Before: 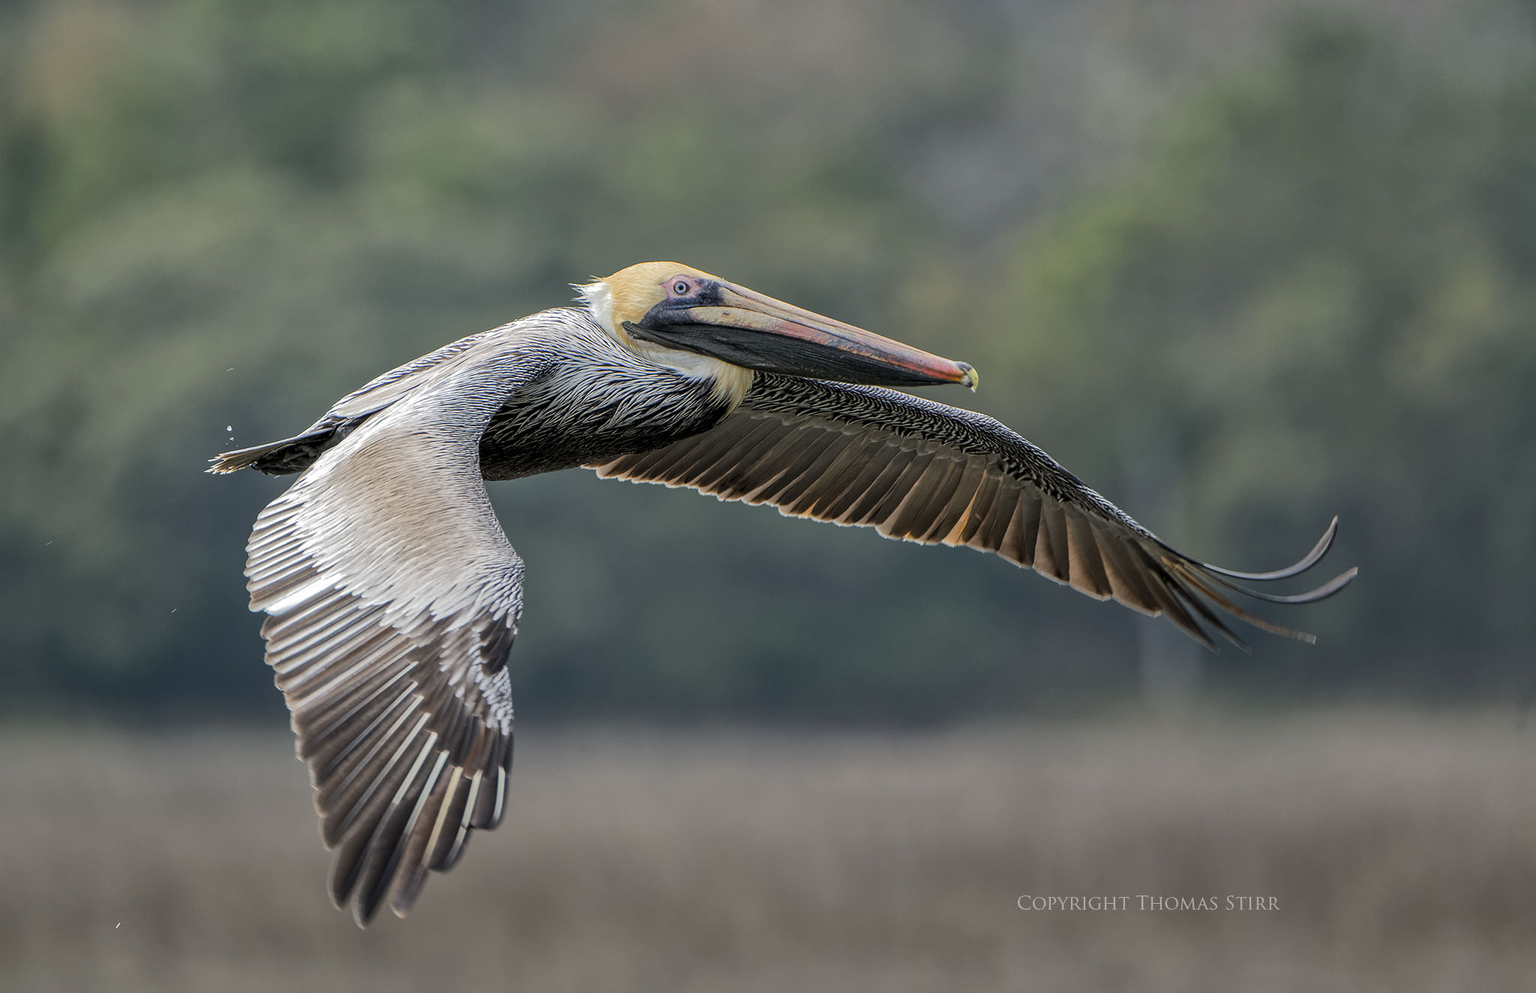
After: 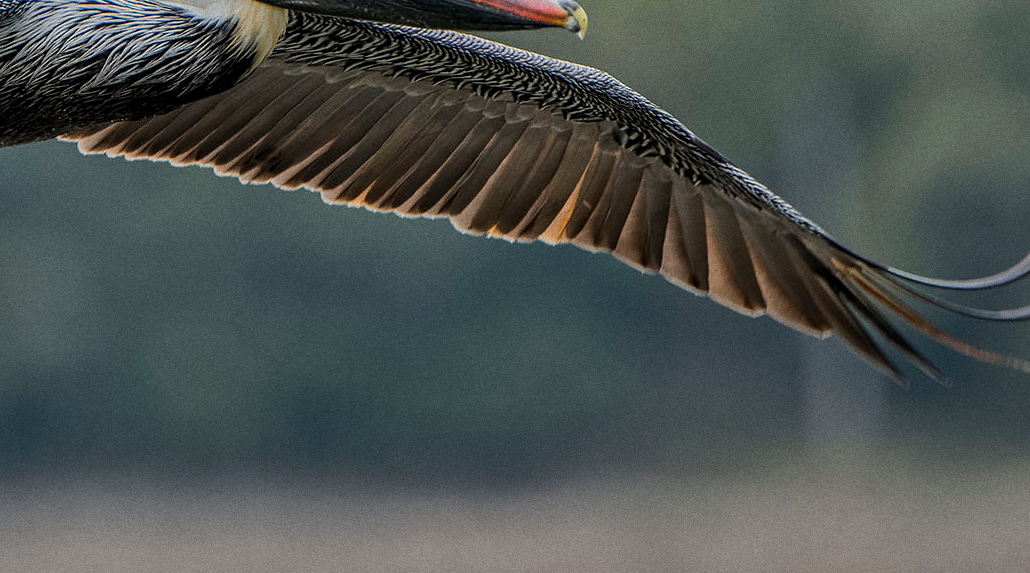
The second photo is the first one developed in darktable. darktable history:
crop: left 35.03%, top 36.625%, right 14.663%, bottom 20.057%
grain: coarseness 0.09 ISO
